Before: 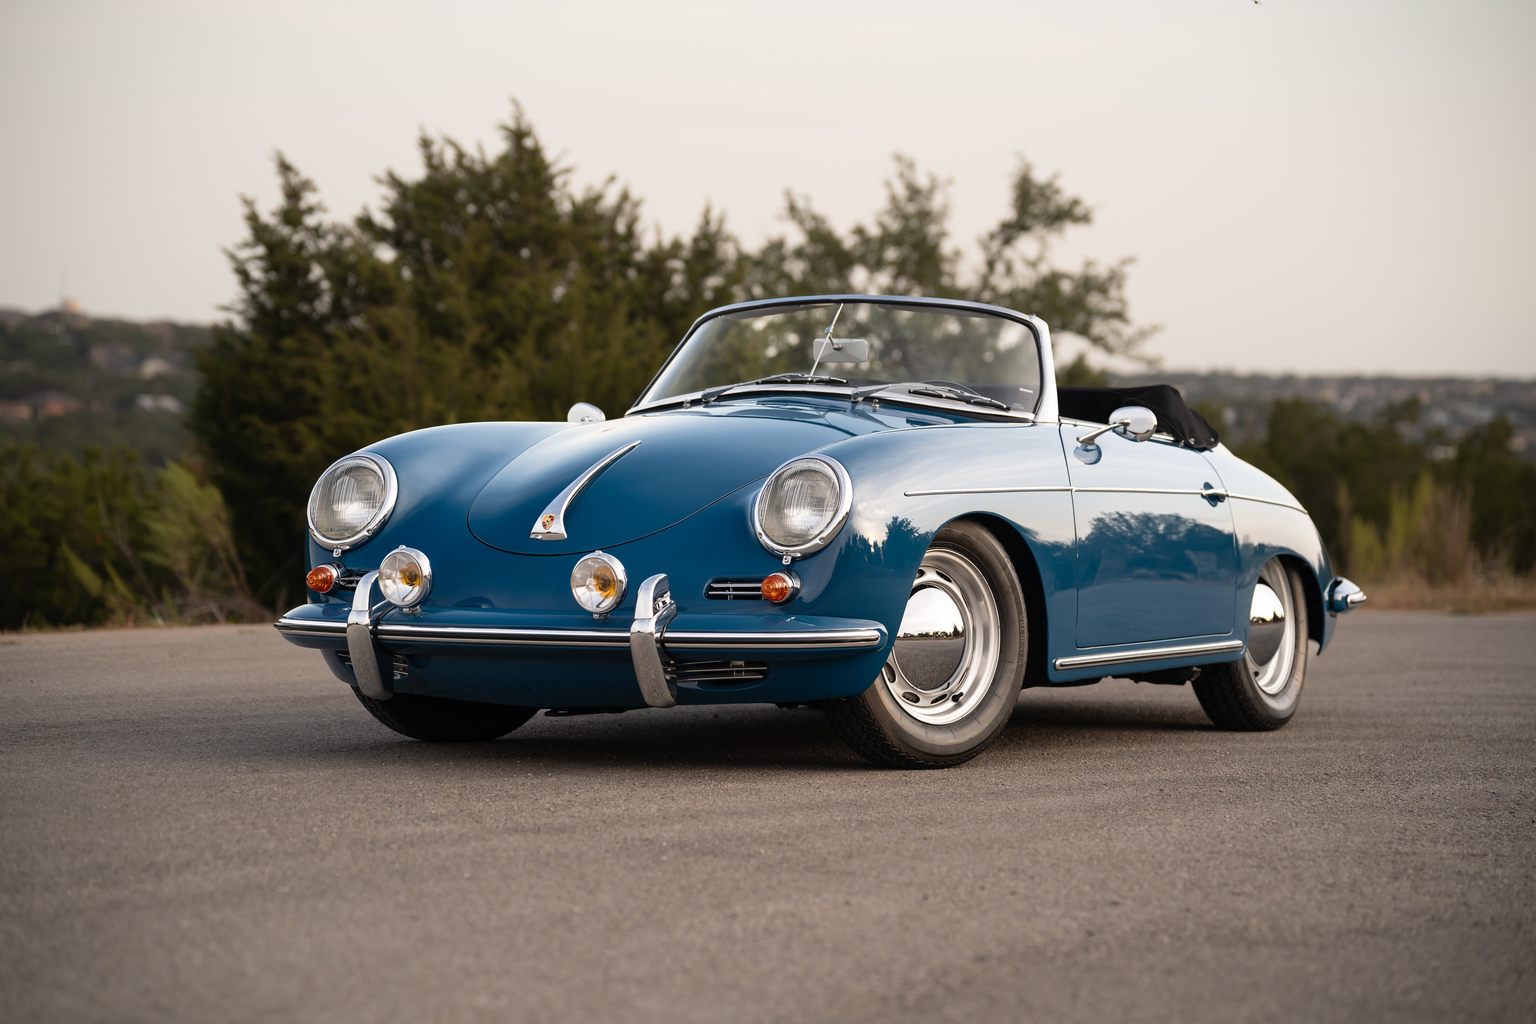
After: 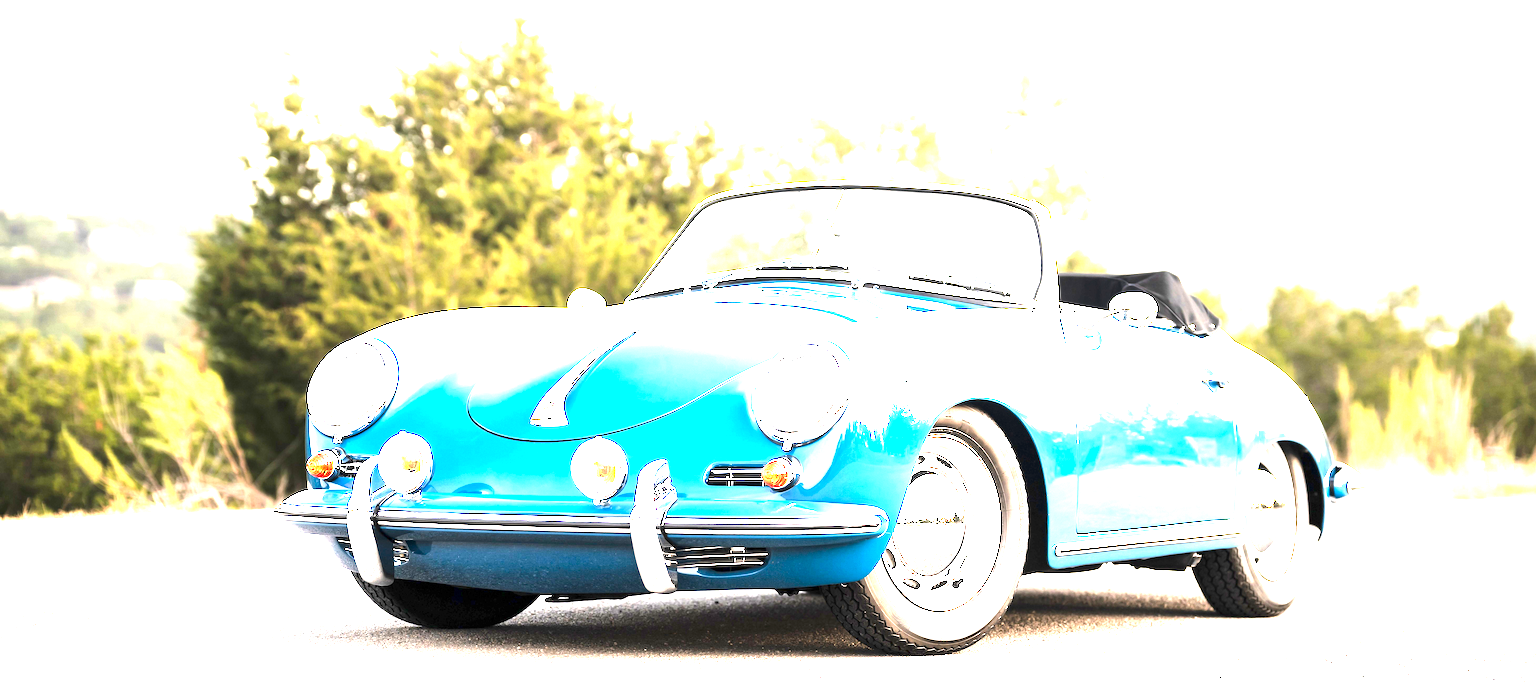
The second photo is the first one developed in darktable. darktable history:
crop: top 11.166%, bottom 22.168%
exposure: black level correction 0.001, exposure 2.607 EV, compensate exposure bias true, compensate highlight preservation false
tone equalizer: -8 EV -0.75 EV, -7 EV -0.7 EV, -6 EV -0.6 EV, -5 EV -0.4 EV, -3 EV 0.4 EV, -2 EV 0.6 EV, -1 EV 0.7 EV, +0 EV 0.75 EV, edges refinement/feathering 500, mask exposure compensation -1.57 EV, preserve details no
